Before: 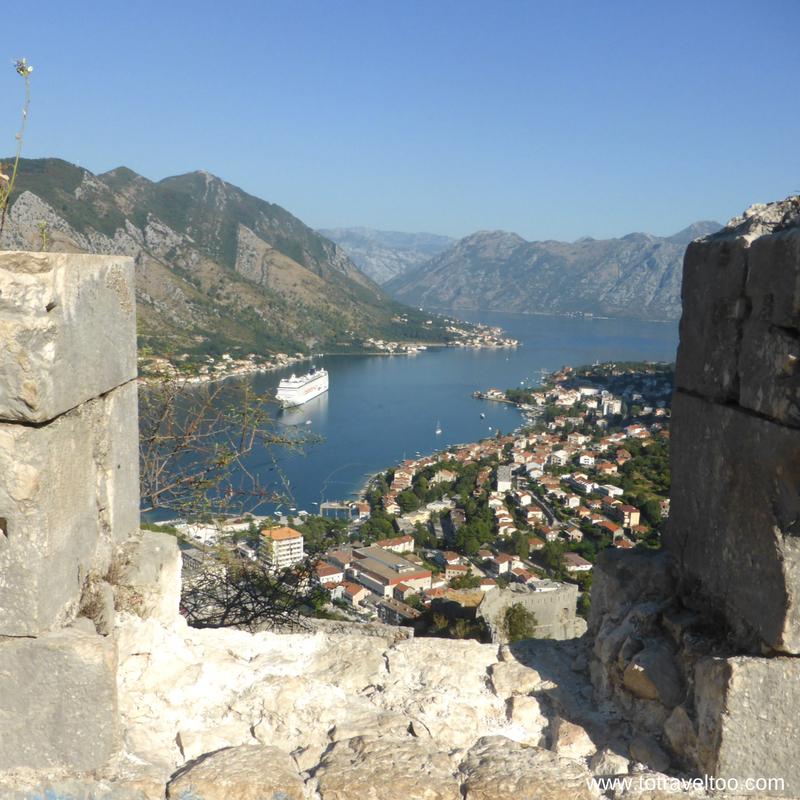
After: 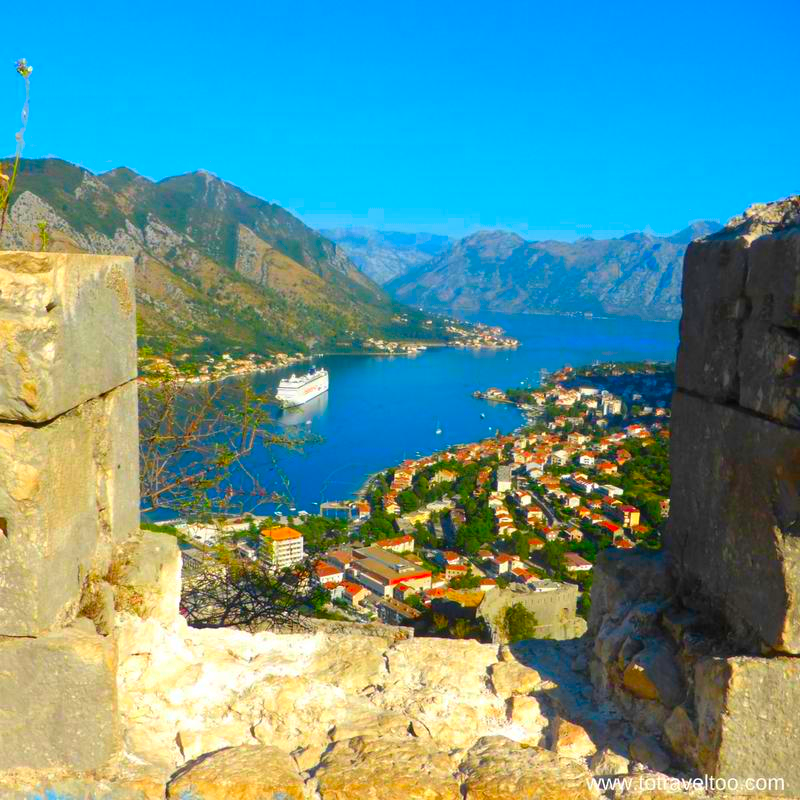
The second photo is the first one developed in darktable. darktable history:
color correction: highlights b* -0.06, saturation 2.95
